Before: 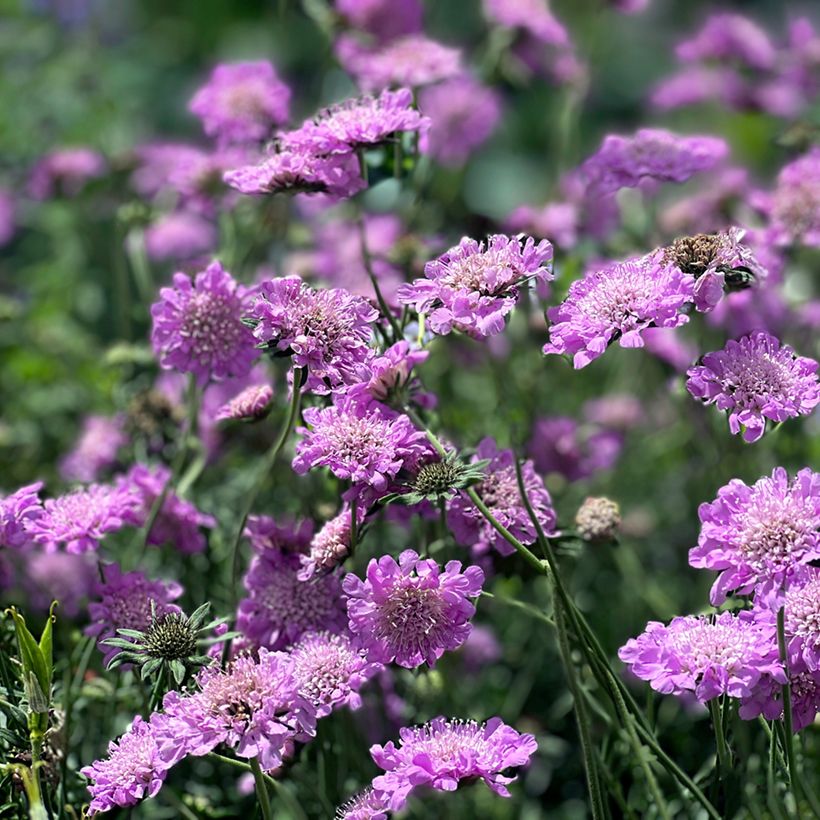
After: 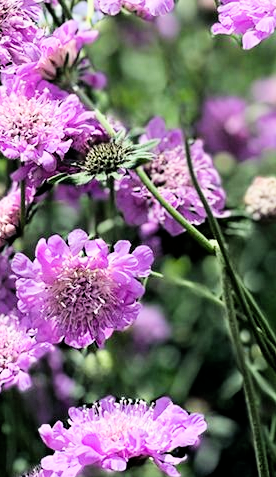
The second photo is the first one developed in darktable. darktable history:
exposure: exposure 1.135 EV, compensate highlight preservation false
shadows and highlights: shadows 2.73, highlights -17.71, soften with gaussian
crop: left 40.435%, top 39.028%, right 25.789%, bottom 2.705%
filmic rgb: black relative exposure -5.06 EV, white relative exposure 3.95 EV, threshold 2.94 EV, hardness 2.88, contrast 1.298, enable highlight reconstruction true
